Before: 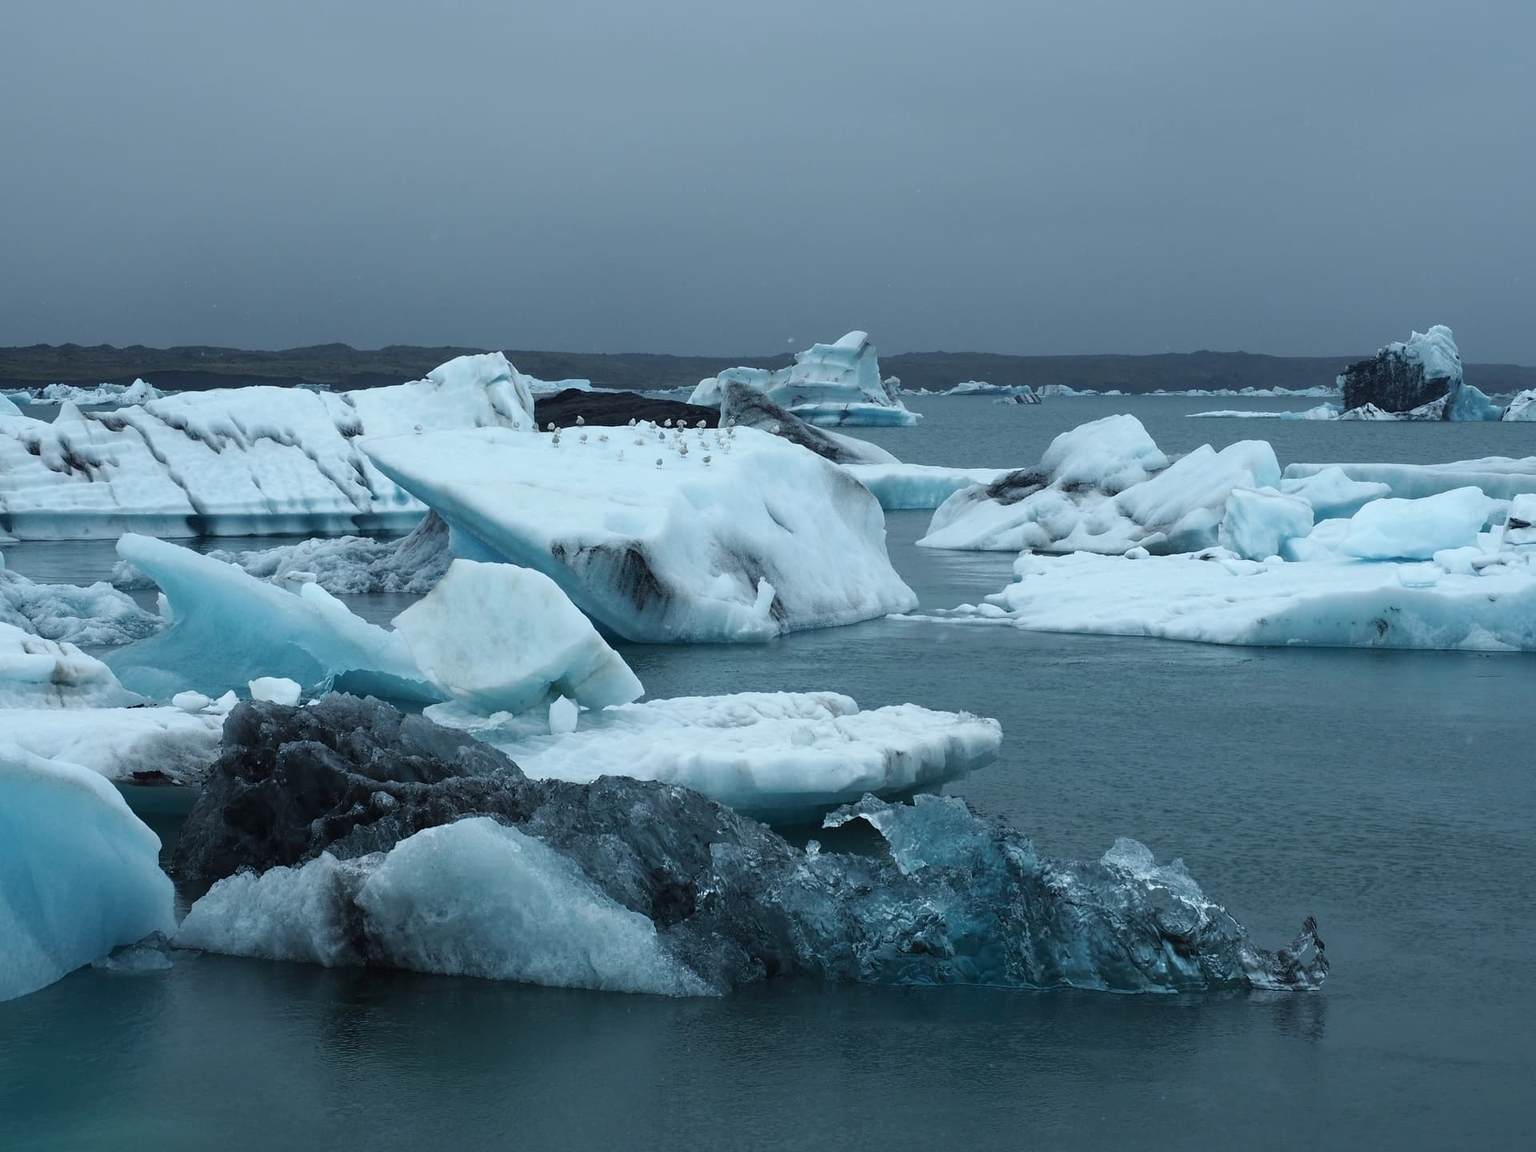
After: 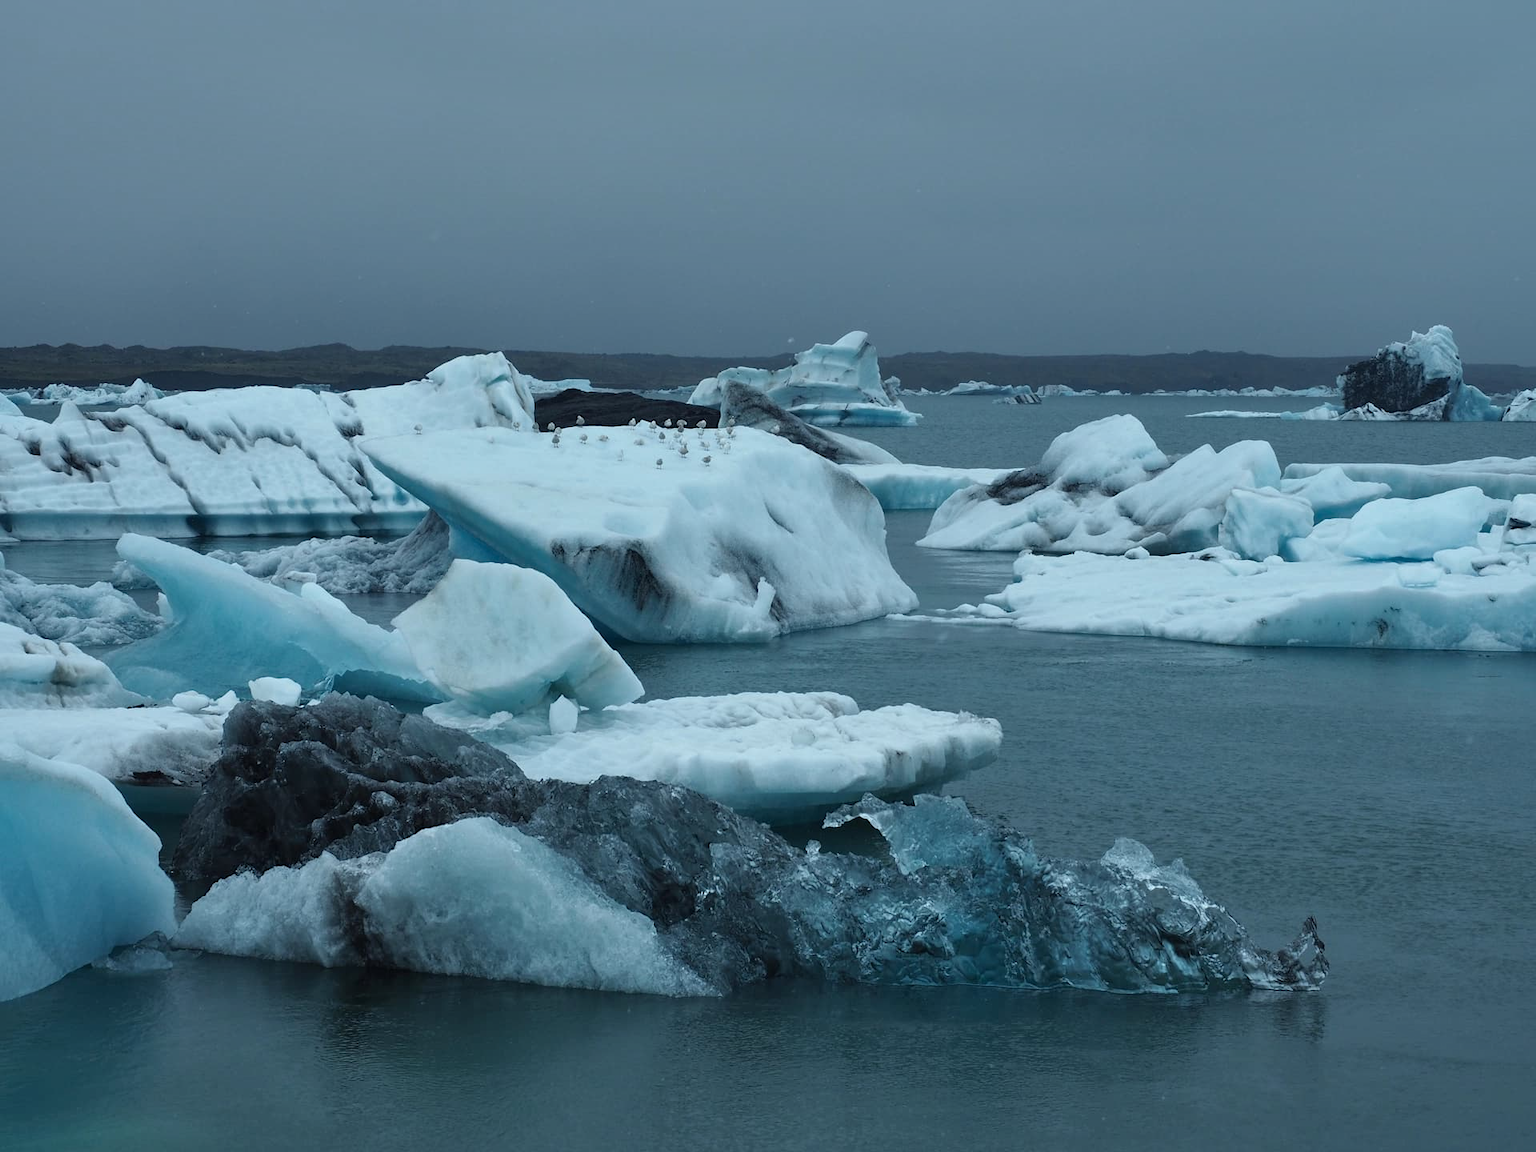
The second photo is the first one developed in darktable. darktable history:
shadows and highlights: white point adjustment -3.64, highlights -63.34, highlights color adjustment 42%, soften with gaussian
white balance: red 0.978, blue 0.999
